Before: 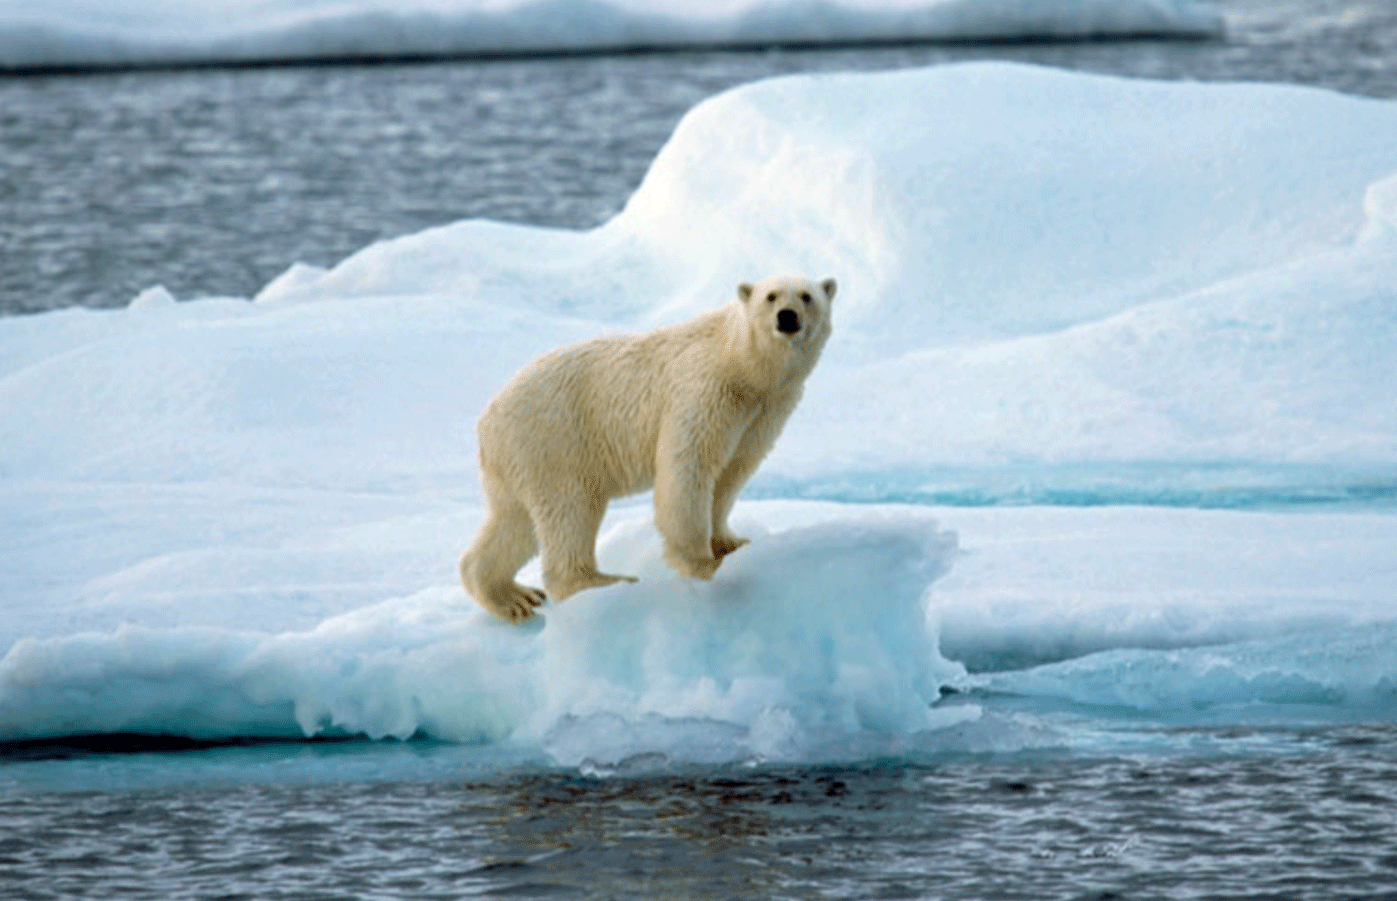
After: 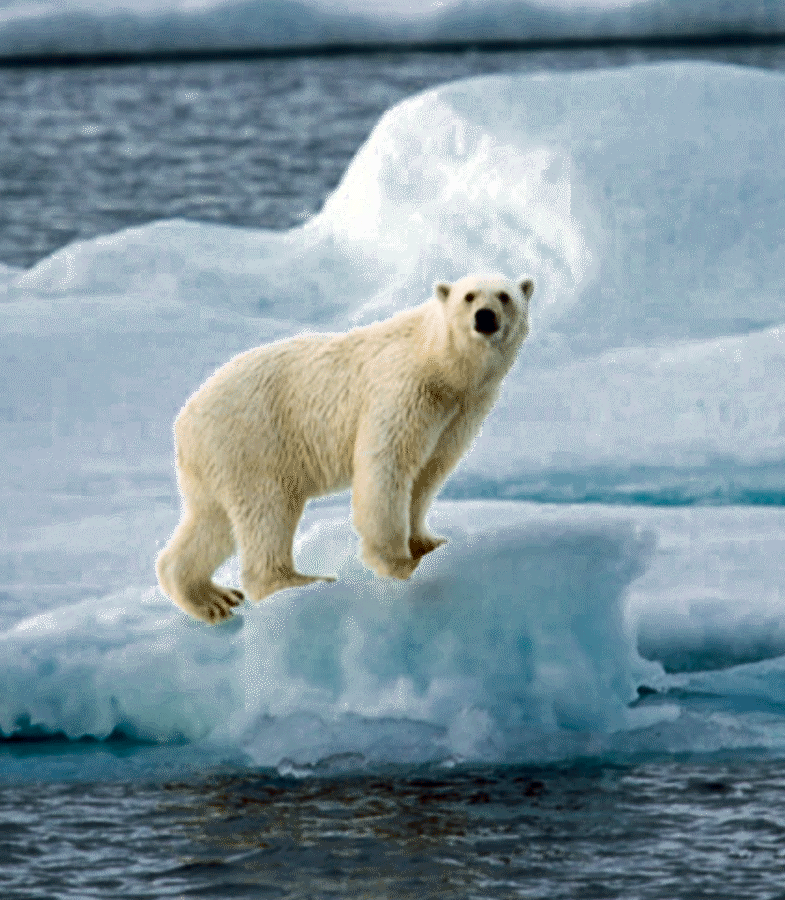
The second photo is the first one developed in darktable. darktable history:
color zones: curves: ch0 [(0, 0.497) (0.143, 0.5) (0.286, 0.5) (0.429, 0.483) (0.571, 0.116) (0.714, -0.006) (0.857, 0.28) (1, 0.497)]
contrast brightness saturation: contrast 0.275
crop: left 21.659%, right 22.135%, bottom 0.009%
